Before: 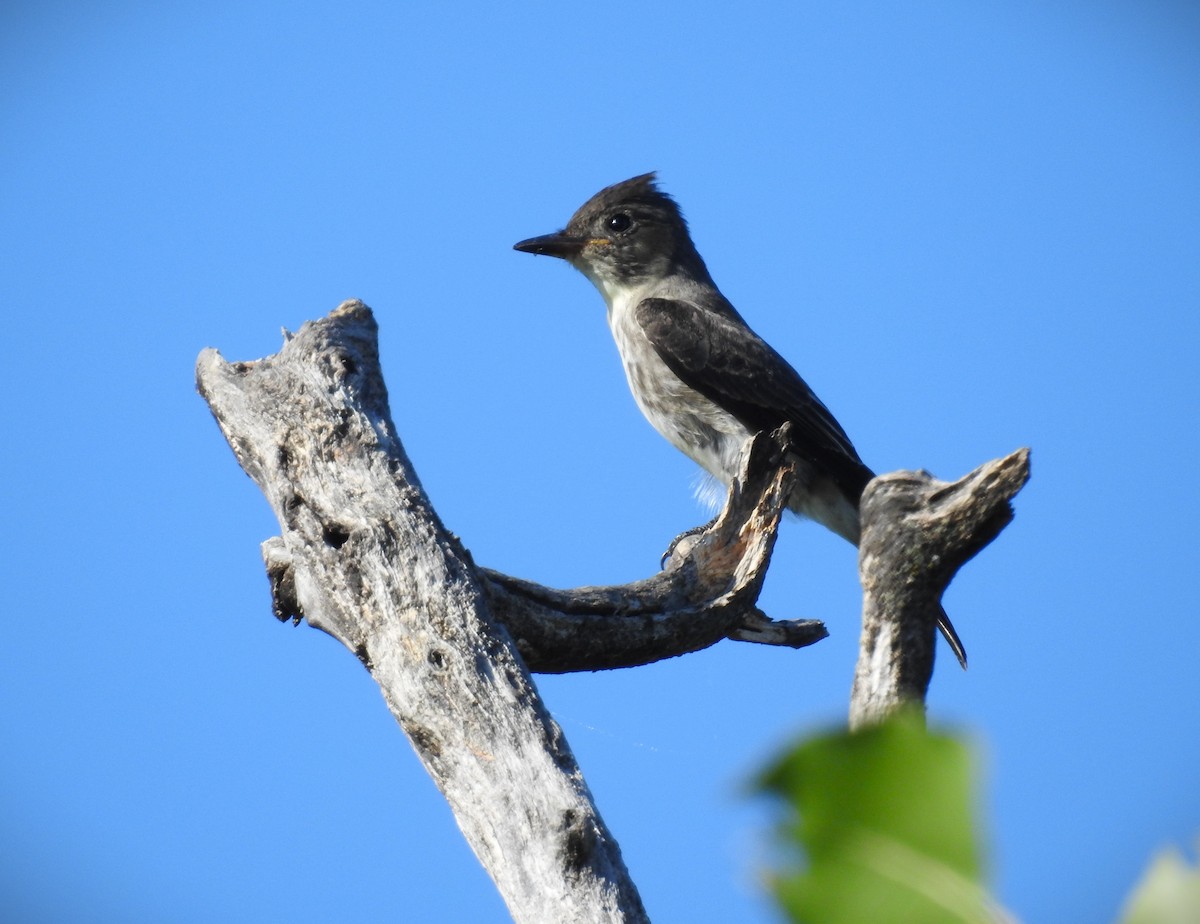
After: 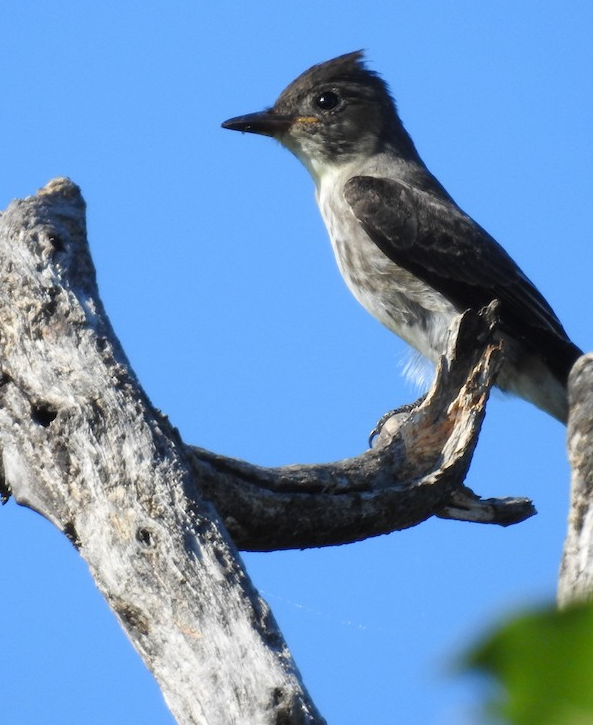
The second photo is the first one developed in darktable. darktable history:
crop and rotate: angle 0.02°, left 24.353%, top 13.219%, right 26.156%, bottom 8.224%
